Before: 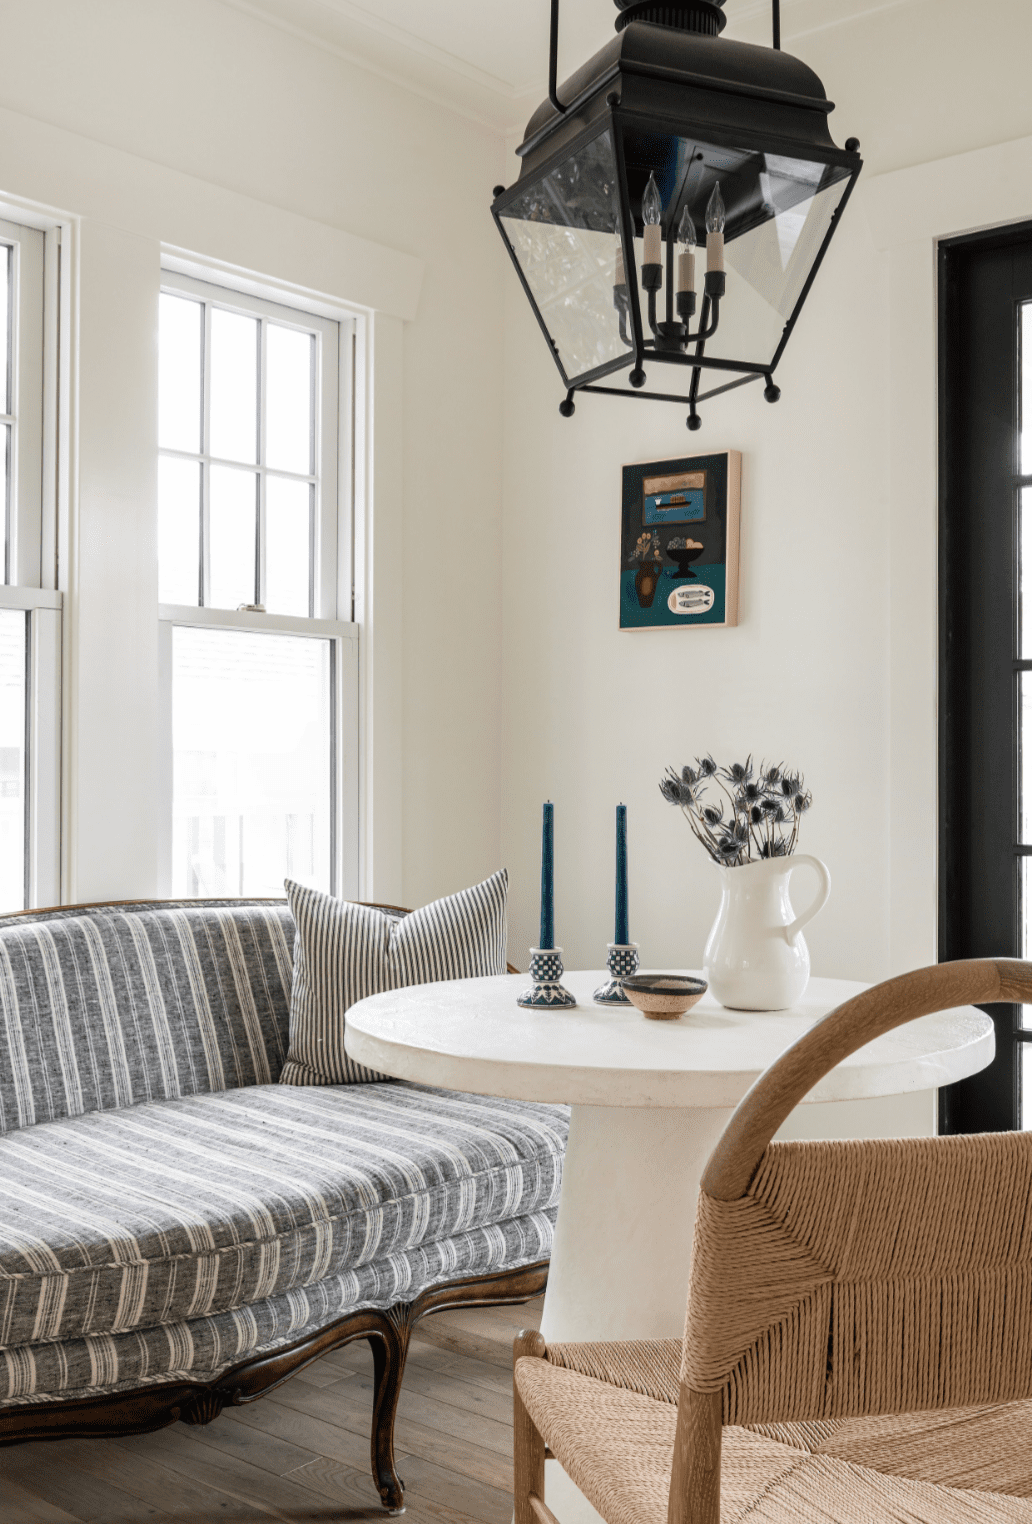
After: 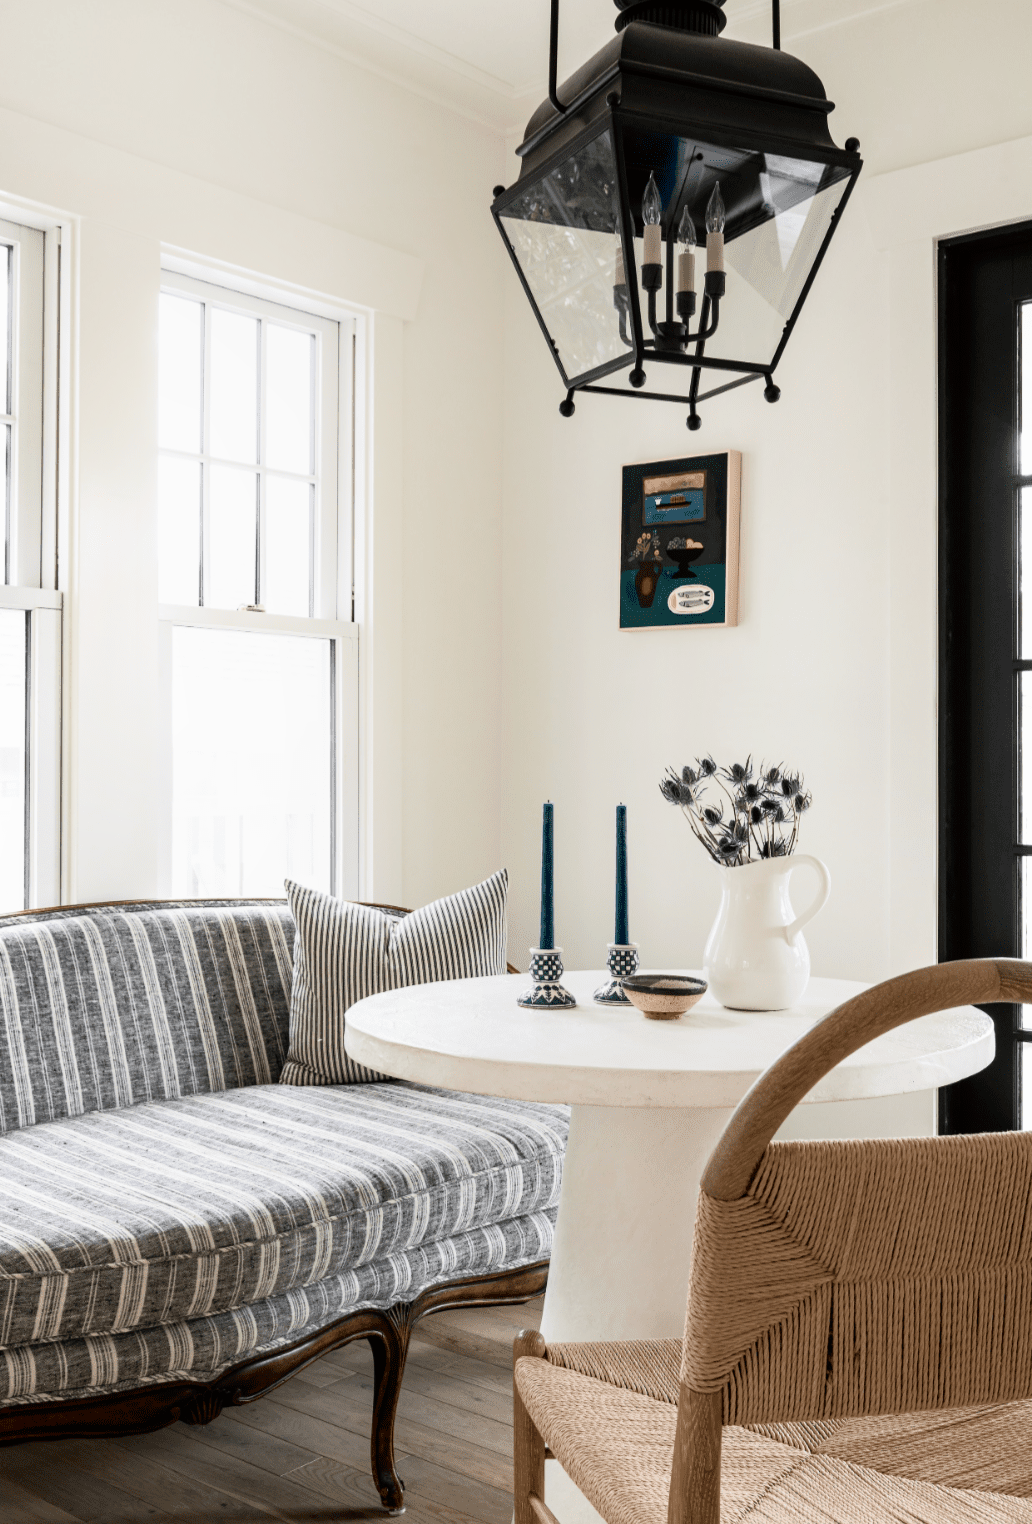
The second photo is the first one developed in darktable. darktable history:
shadows and highlights: shadows -61.24, white point adjustment -5.37, highlights 60.1
